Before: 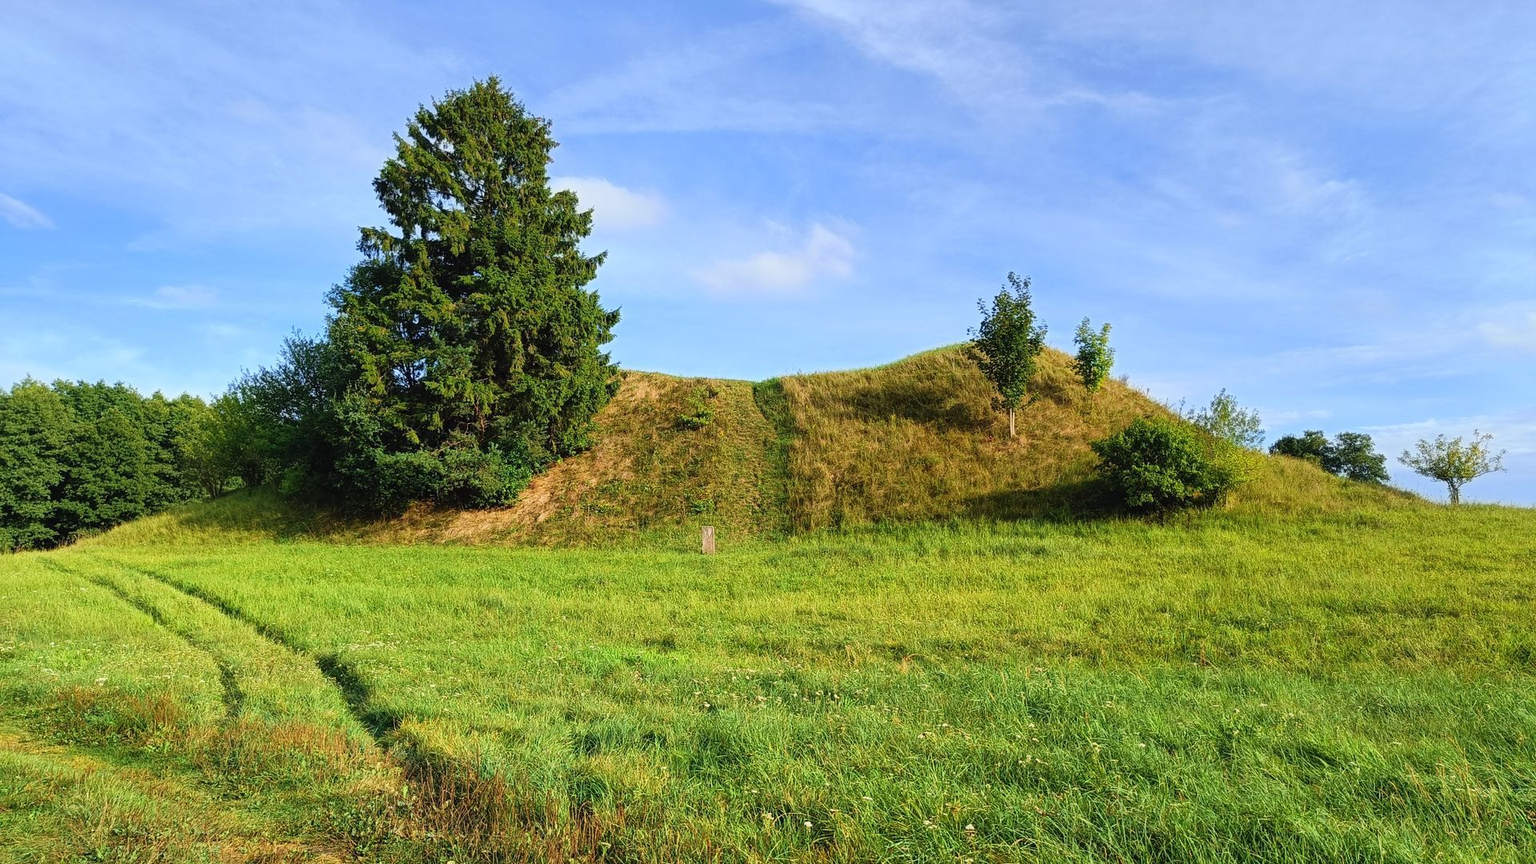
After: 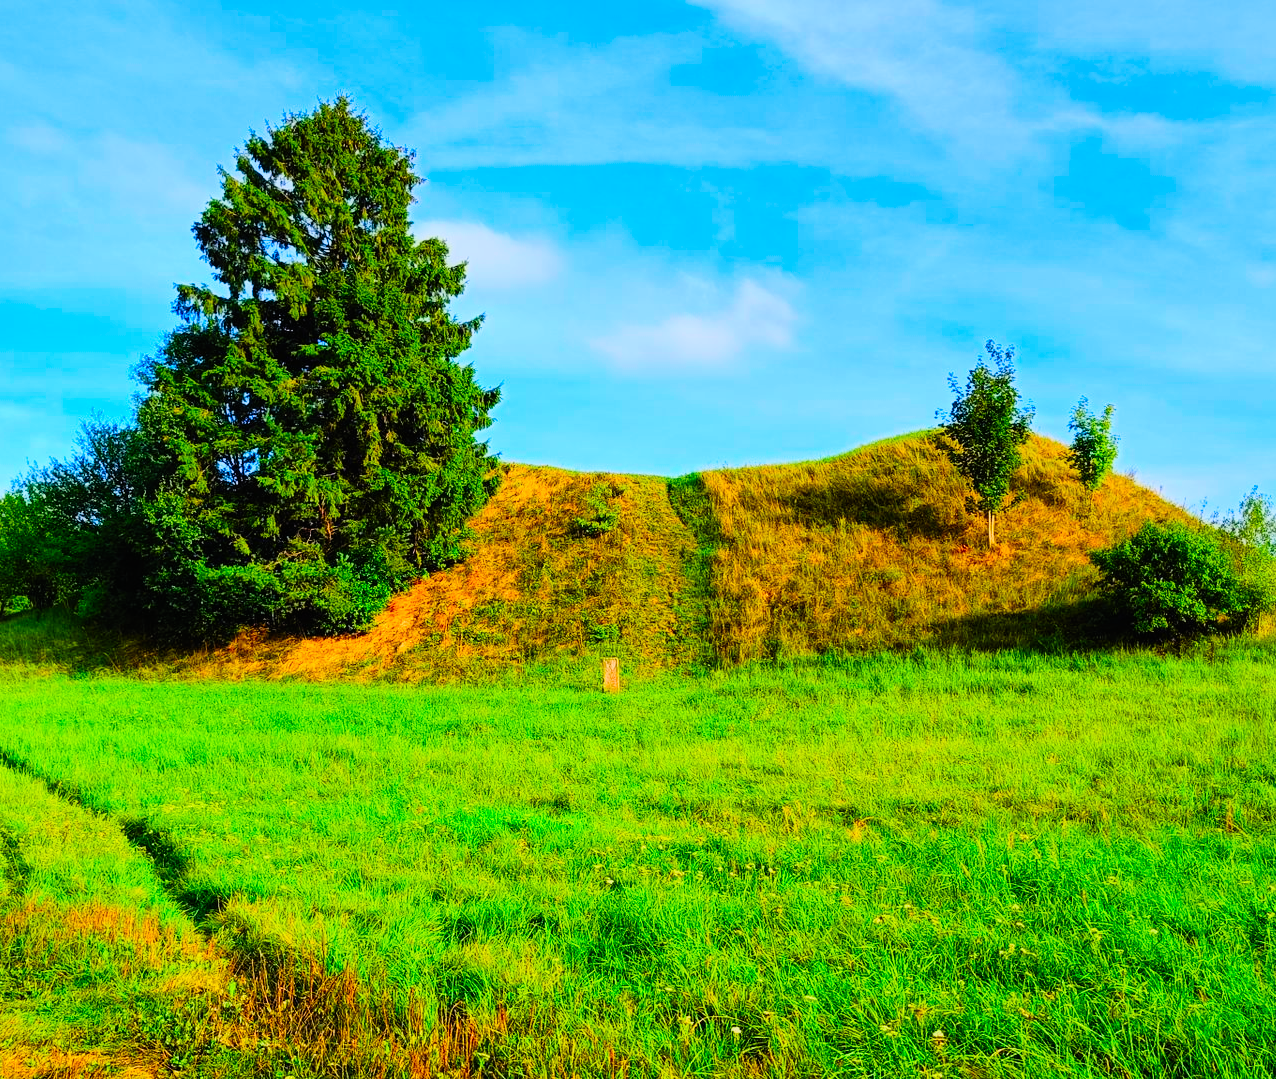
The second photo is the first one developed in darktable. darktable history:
filmic rgb: black relative exposure -7.65 EV, white relative exposure 4.56 EV, hardness 3.61, contrast 1.116
crop and rotate: left 14.302%, right 19.231%
color correction: highlights b* 0.041, saturation 2.17
contrast brightness saturation: contrast 0.205, brightness 0.165, saturation 0.216
